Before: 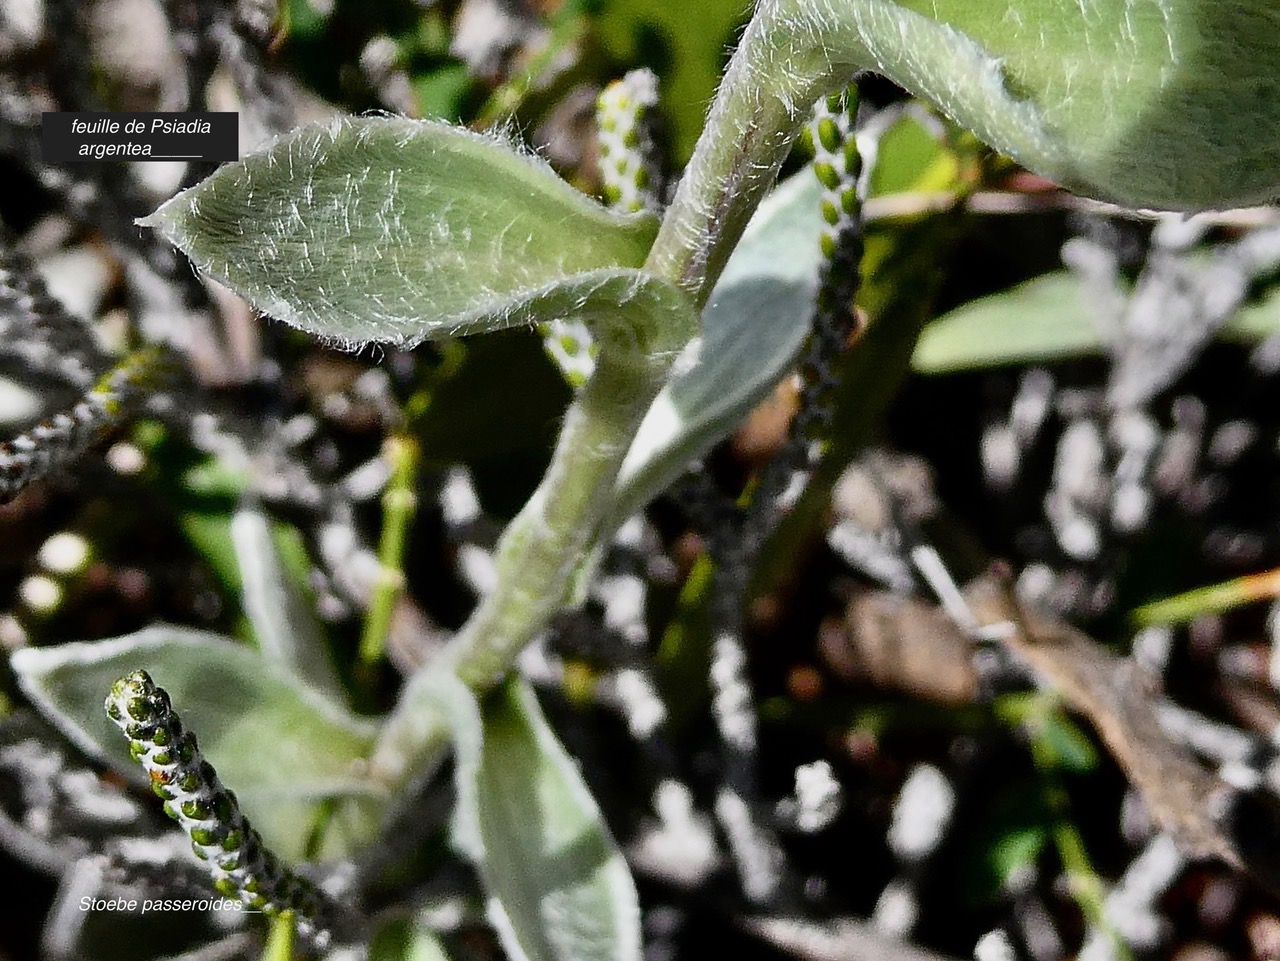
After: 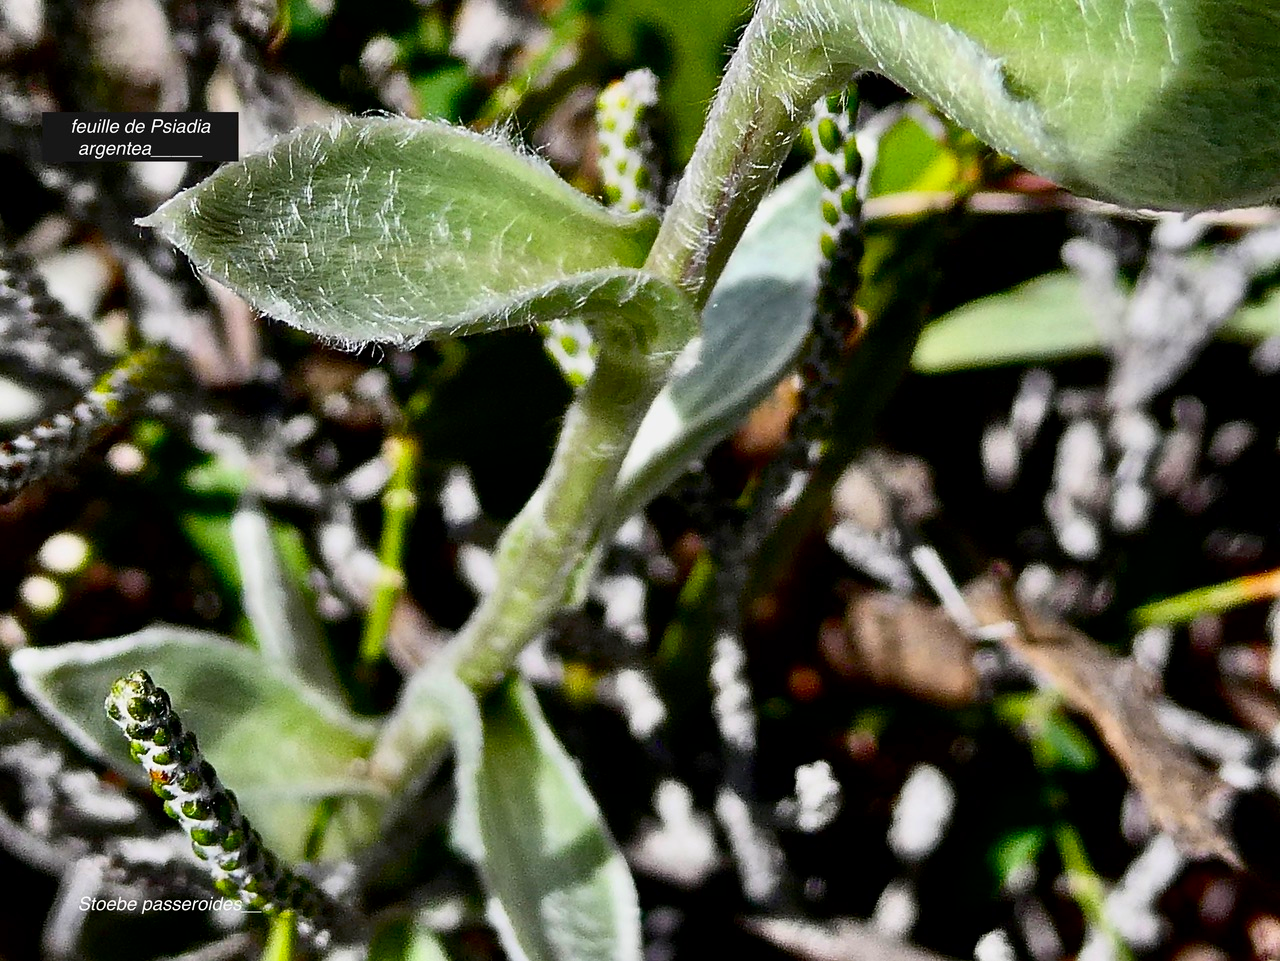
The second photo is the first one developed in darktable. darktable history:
contrast brightness saturation: contrast 0.158, saturation 0.318
